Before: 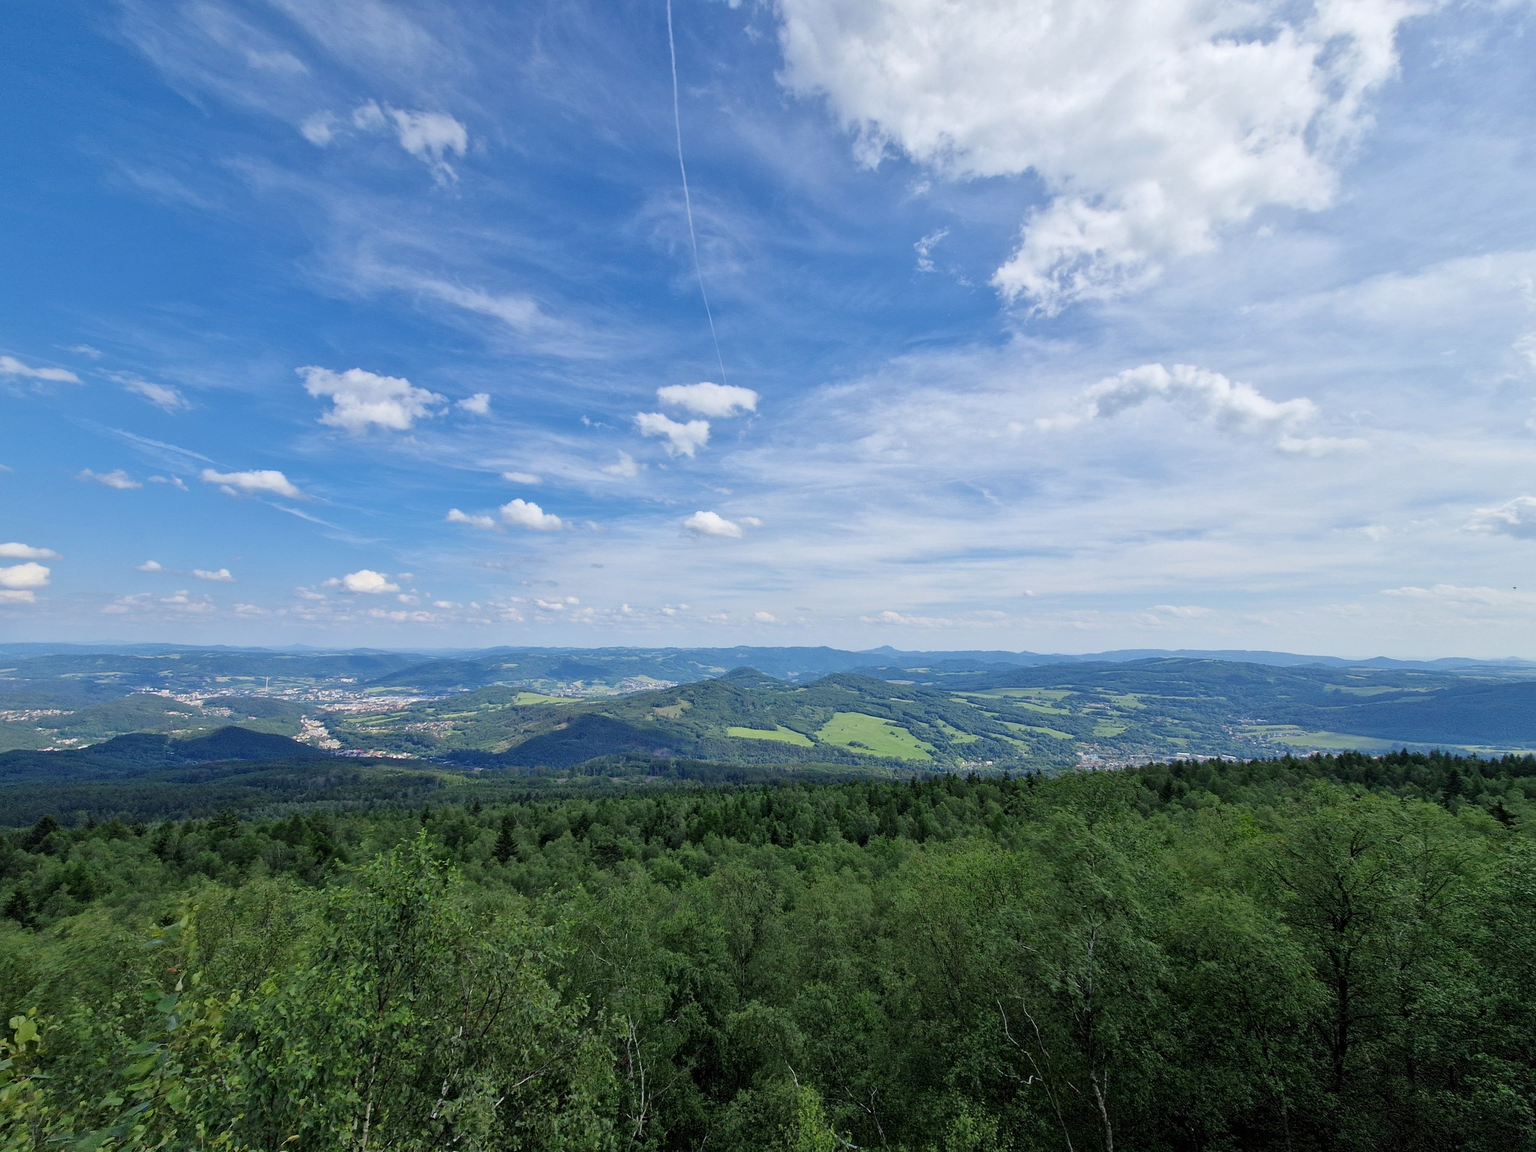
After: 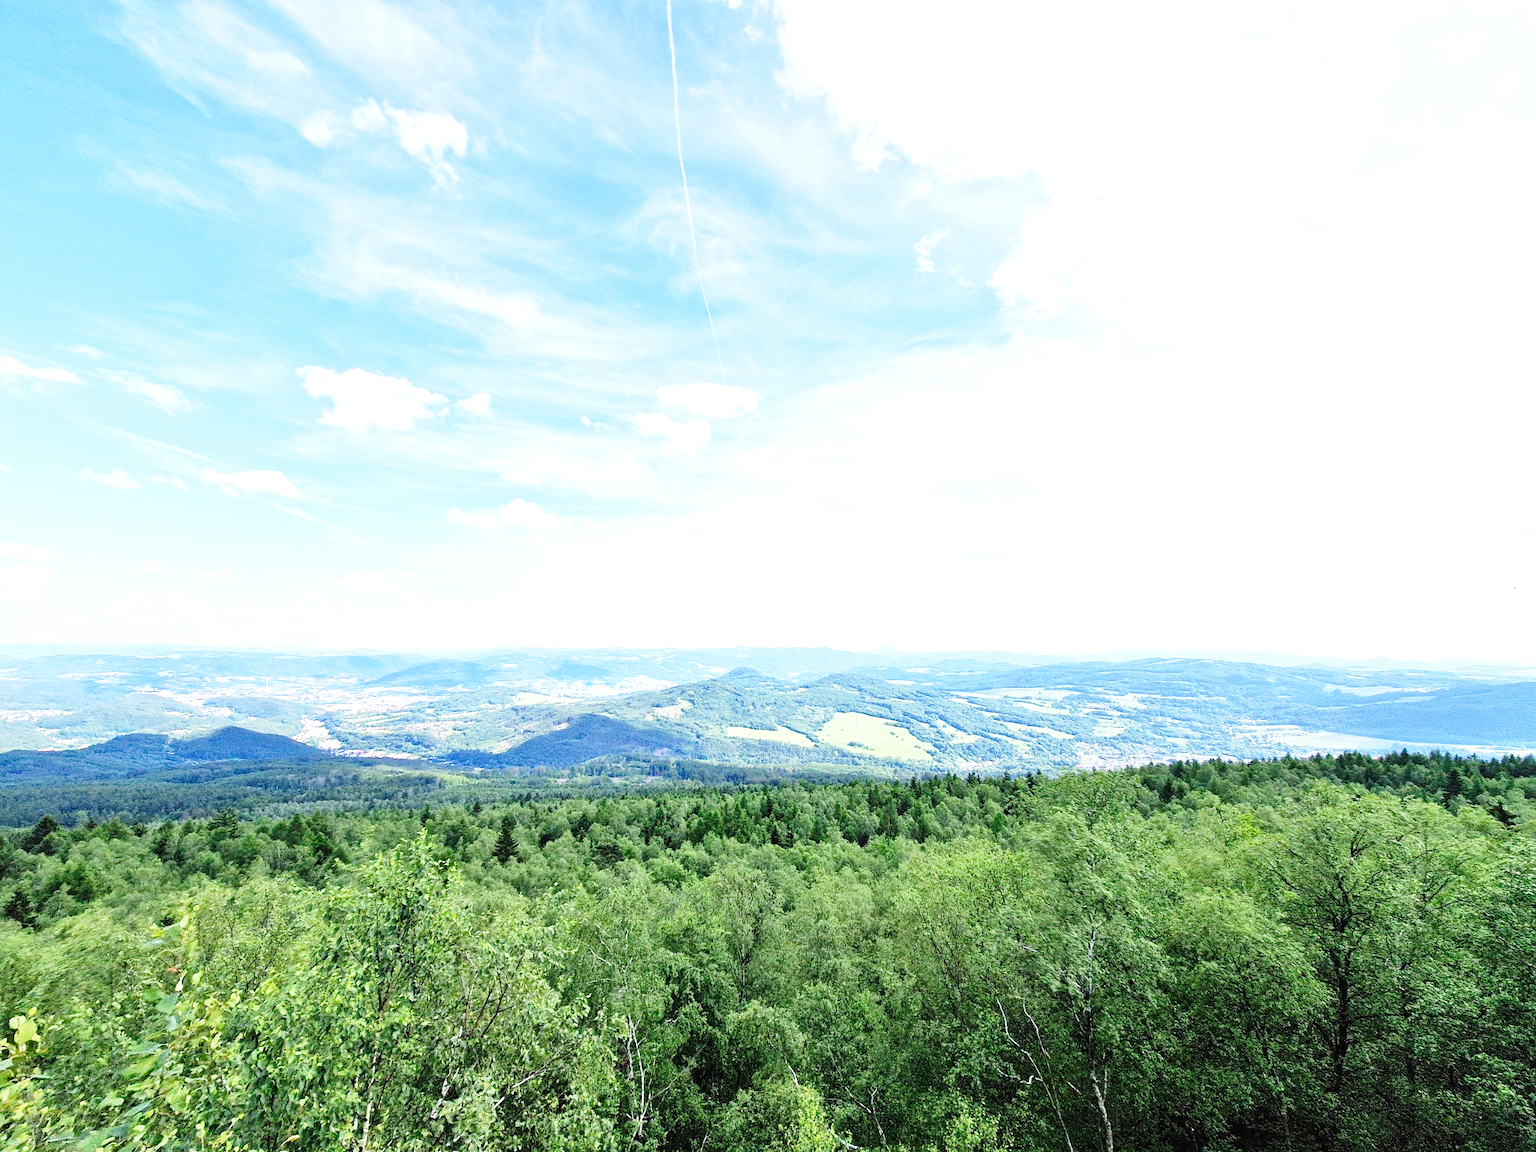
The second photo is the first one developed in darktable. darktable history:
exposure: black level correction 0, exposure 1.473 EV, compensate exposure bias true, compensate highlight preservation false
base curve: curves: ch0 [(0, 0) (0.028, 0.03) (0.121, 0.232) (0.46, 0.748) (0.859, 0.968) (1, 1)], preserve colors none
